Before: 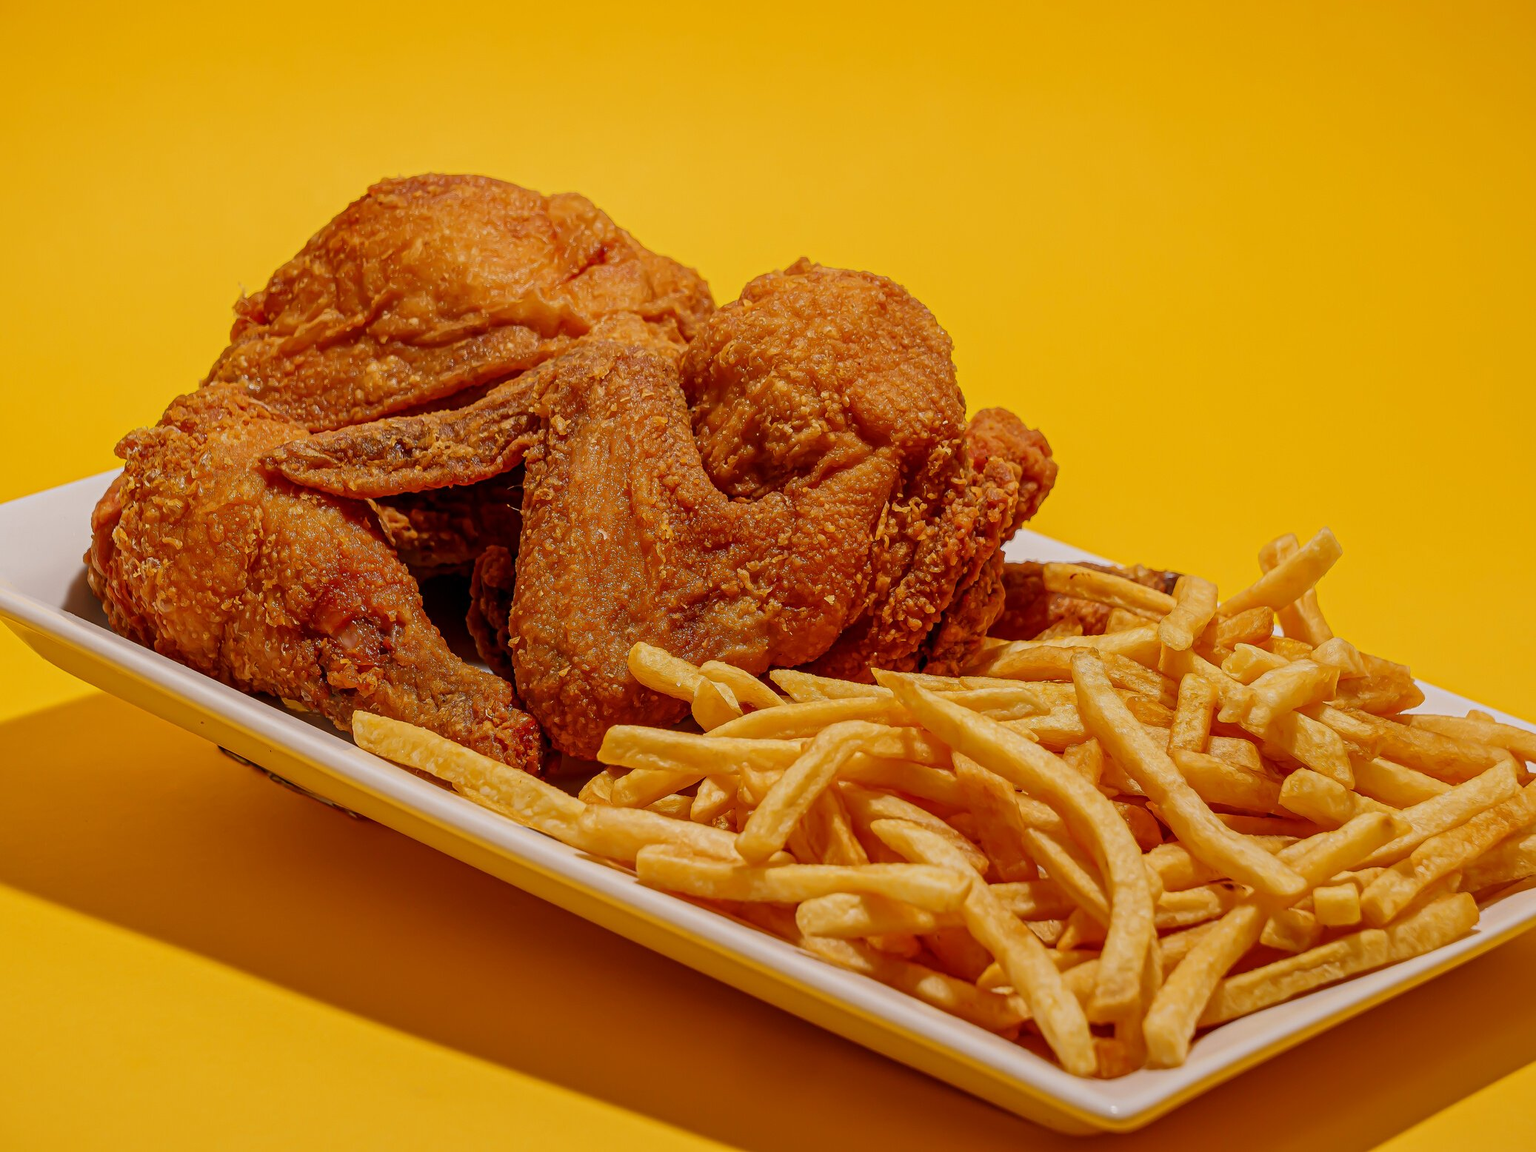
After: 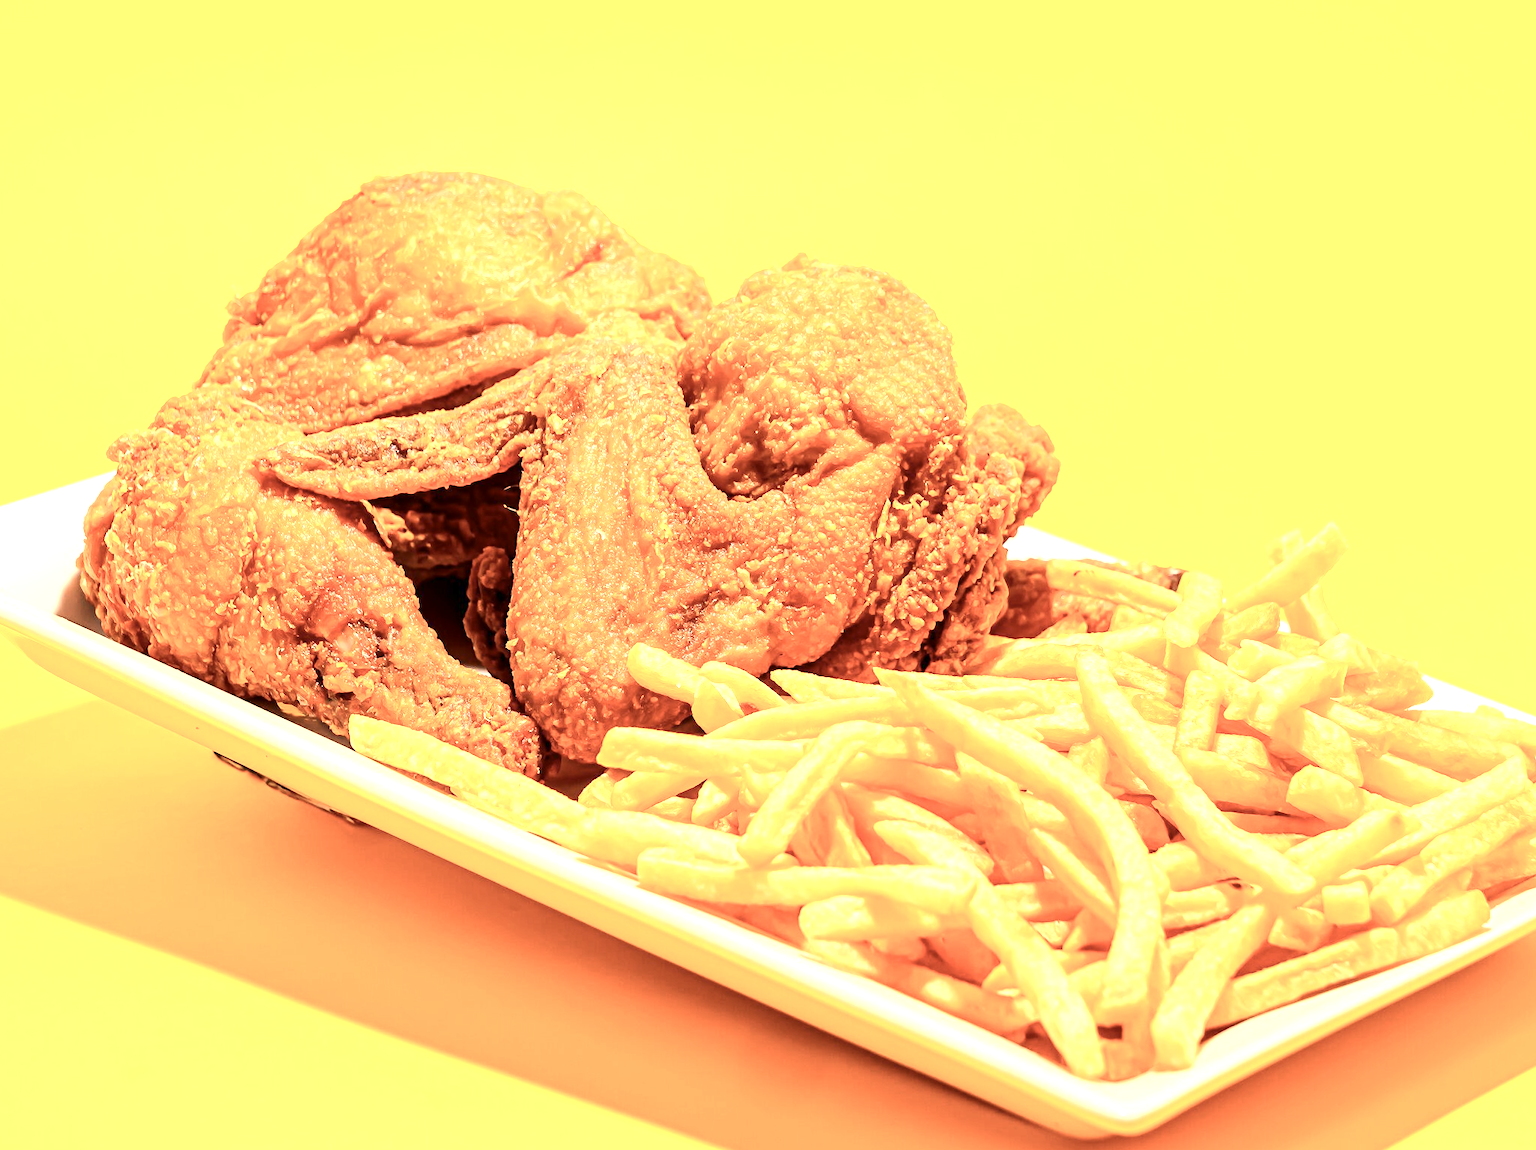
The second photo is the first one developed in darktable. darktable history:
rotate and perspective: rotation -0.45°, automatic cropping original format, crop left 0.008, crop right 0.992, crop top 0.012, crop bottom 0.988
white balance: red 1.138, green 0.996, blue 0.812
exposure: exposure 2 EV, compensate exposure bias true, compensate highlight preservation false
contrast brightness saturation: contrast 0.25, saturation -0.31
tone equalizer: on, module defaults
